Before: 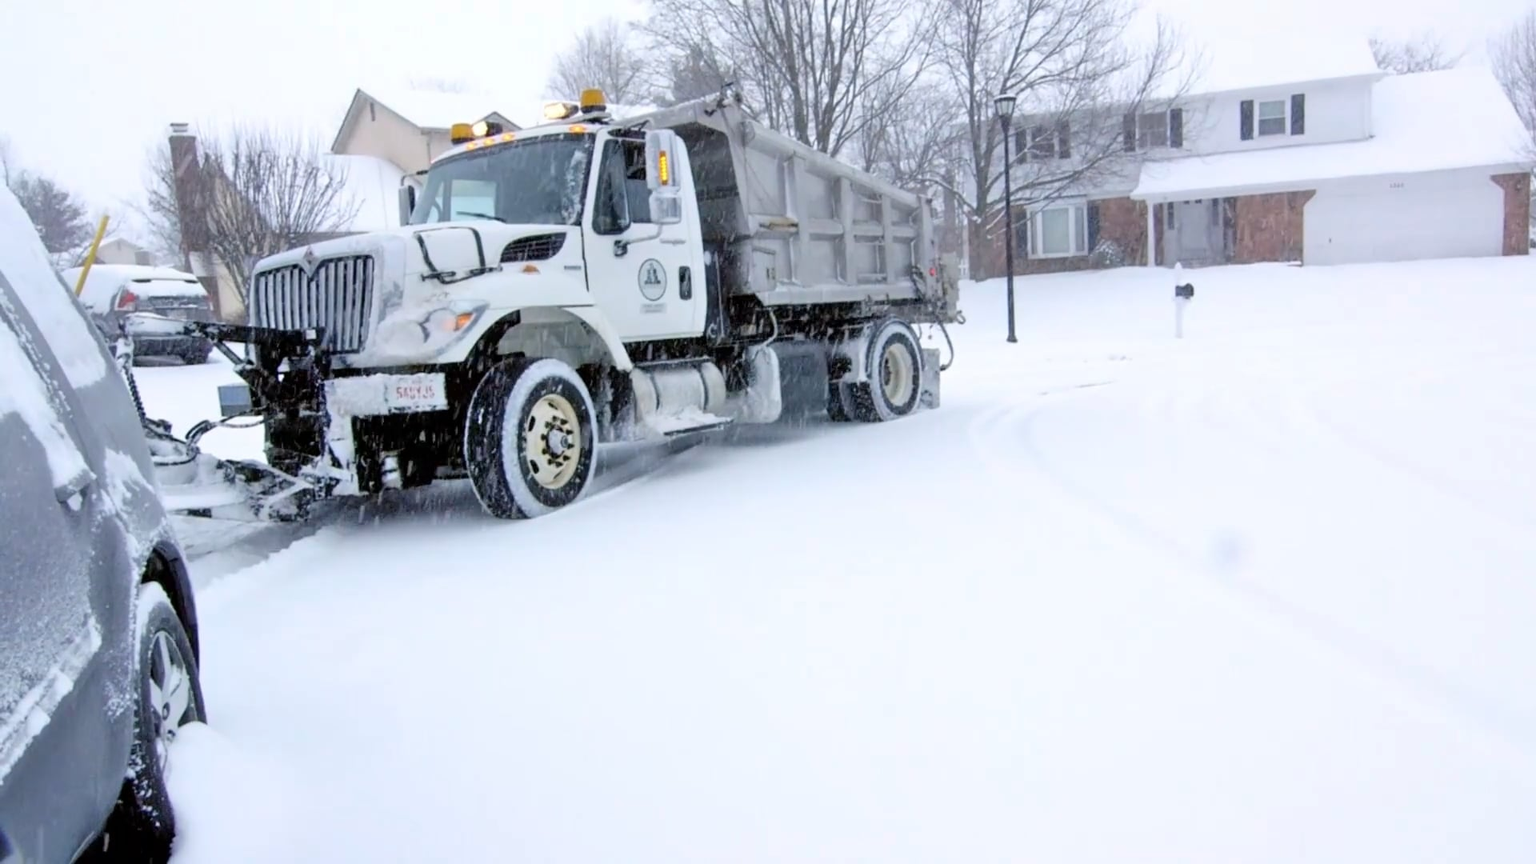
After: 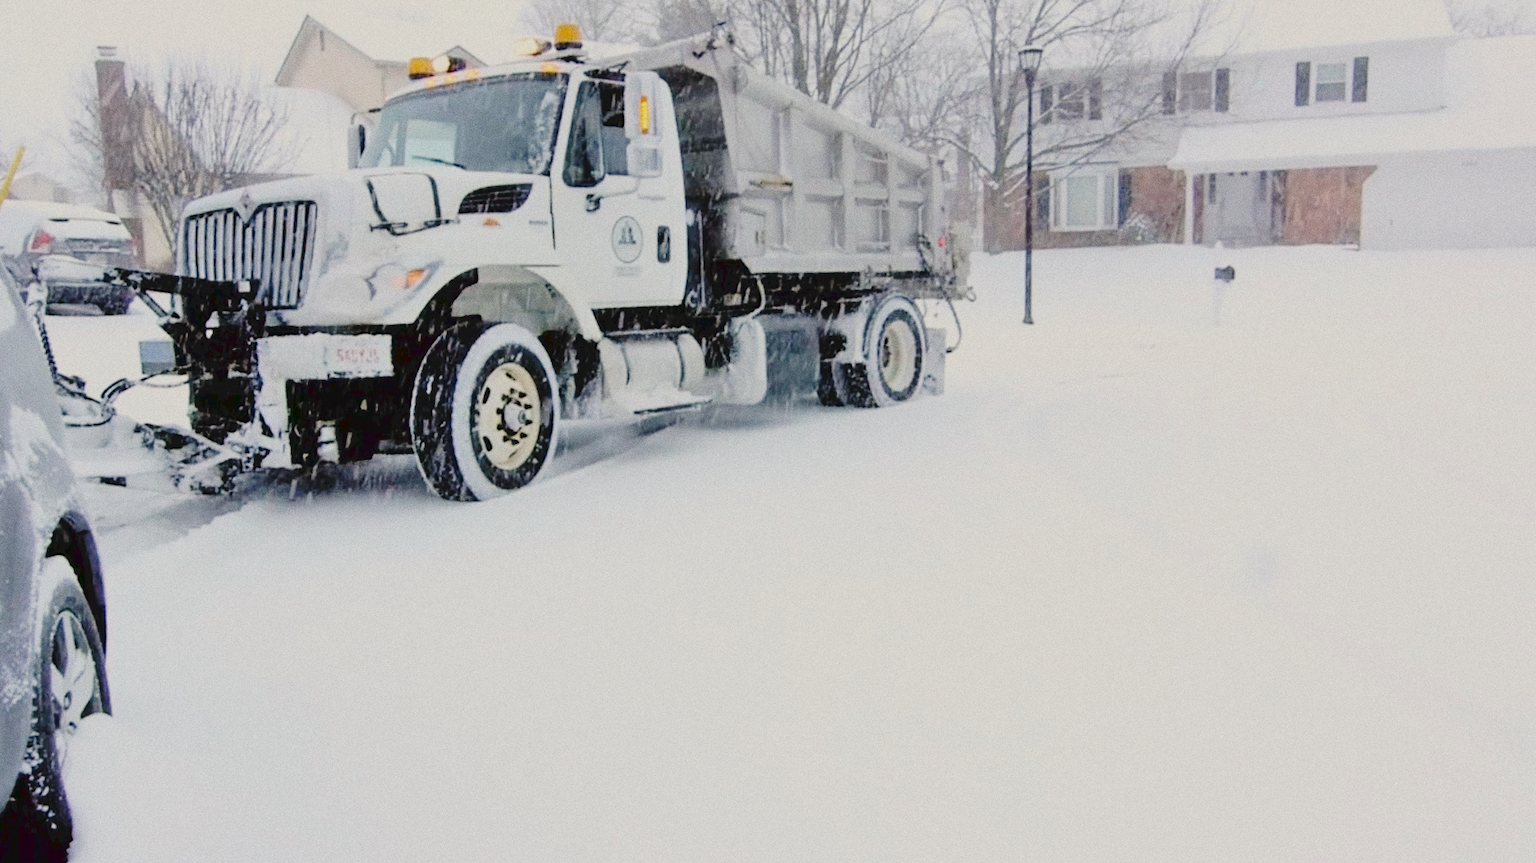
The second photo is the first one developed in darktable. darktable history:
exposure: exposure -0.157 EV, compensate highlight preservation false
grain: coarseness 0.09 ISO
crop and rotate: angle -1.96°, left 3.097%, top 4.154%, right 1.586%, bottom 0.529%
rotate and perspective: rotation 0.192°, lens shift (horizontal) -0.015, crop left 0.005, crop right 0.996, crop top 0.006, crop bottom 0.99
white balance: red 1.045, blue 0.932
tone curve: curves: ch0 [(0, 0) (0.003, 0.064) (0.011, 0.065) (0.025, 0.061) (0.044, 0.068) (0.069, 0.083) (0.1, 0.102) (0.136, 0.126) (0.177, 0.172) (0.224, 0.225) (0.277, 0.306) (0.335, 0.397) (0.399, 0.483) (0.468, 0.56) (0.543, 0.634) (0.623, 0.708) (0.709, 0.77) (0.801, 0.832) (0.898, 0.899) (1, 1)], preserve colors none
filmic rgb: black relative exposure -8.42 EV, white relative exposure 4.68 EV, hardness 3.82, color science v6 (2022)
